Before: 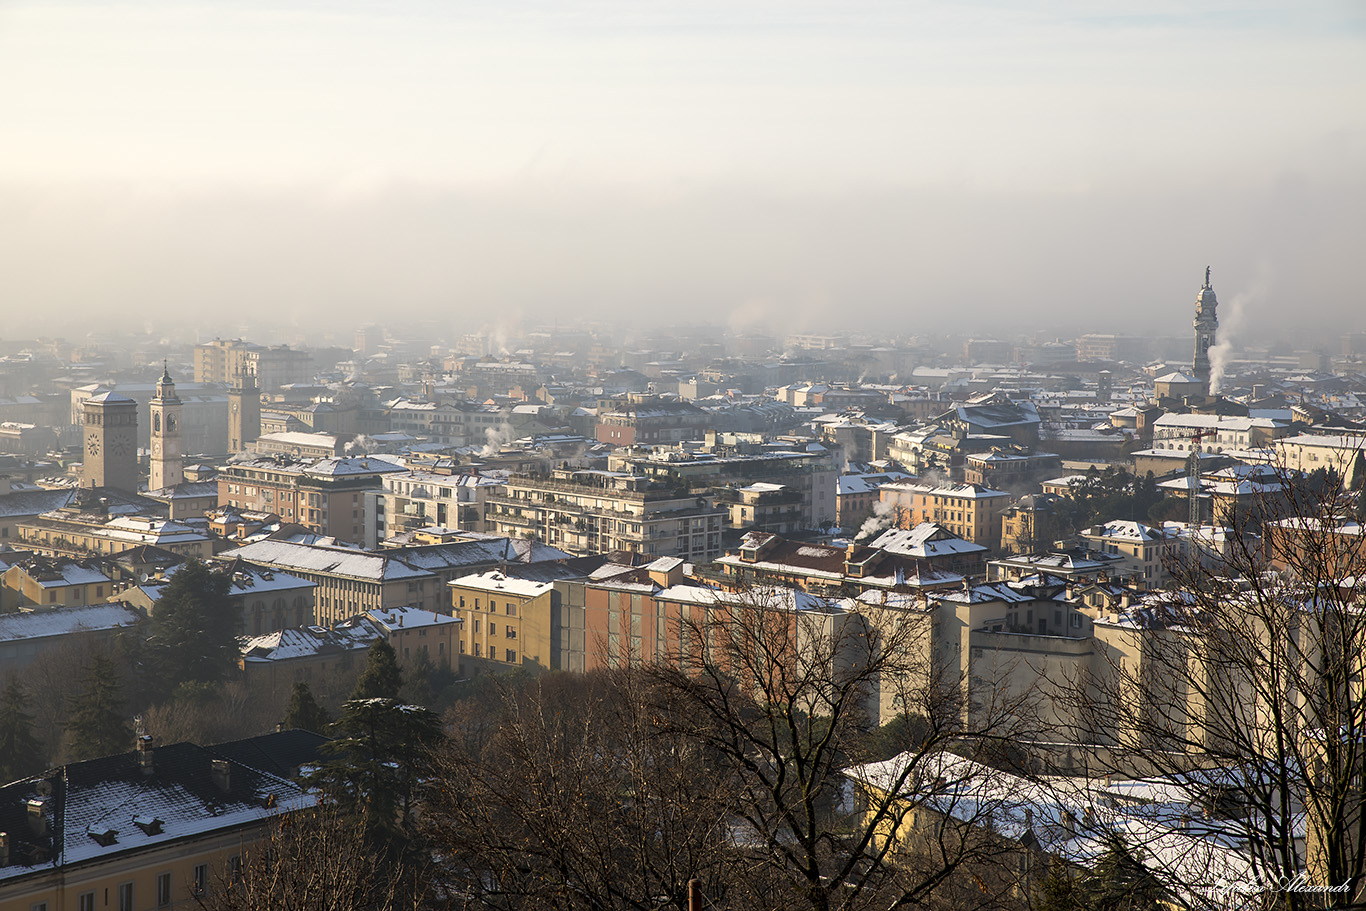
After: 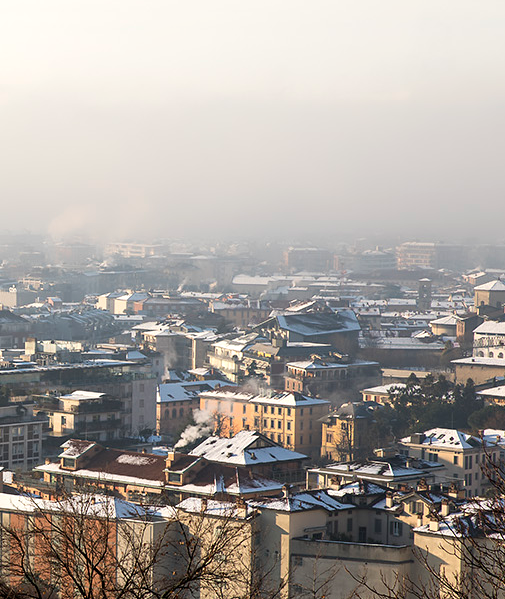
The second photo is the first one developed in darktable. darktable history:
shadows and highlights: shadows -12.1, white point adjustment 4.03, highlights 27.75
crop and rotate: left 49.848%, top 10.125%, right 13.116%, bottom 24.028%
